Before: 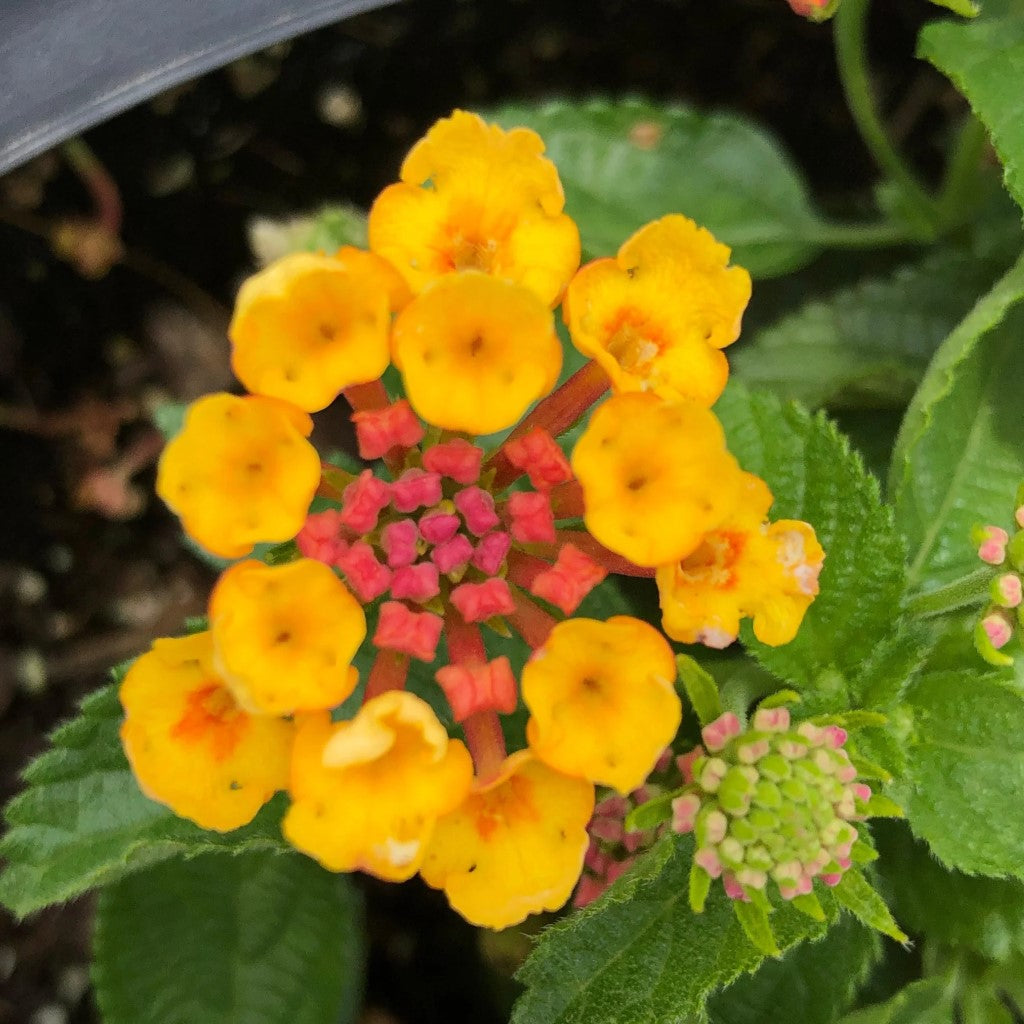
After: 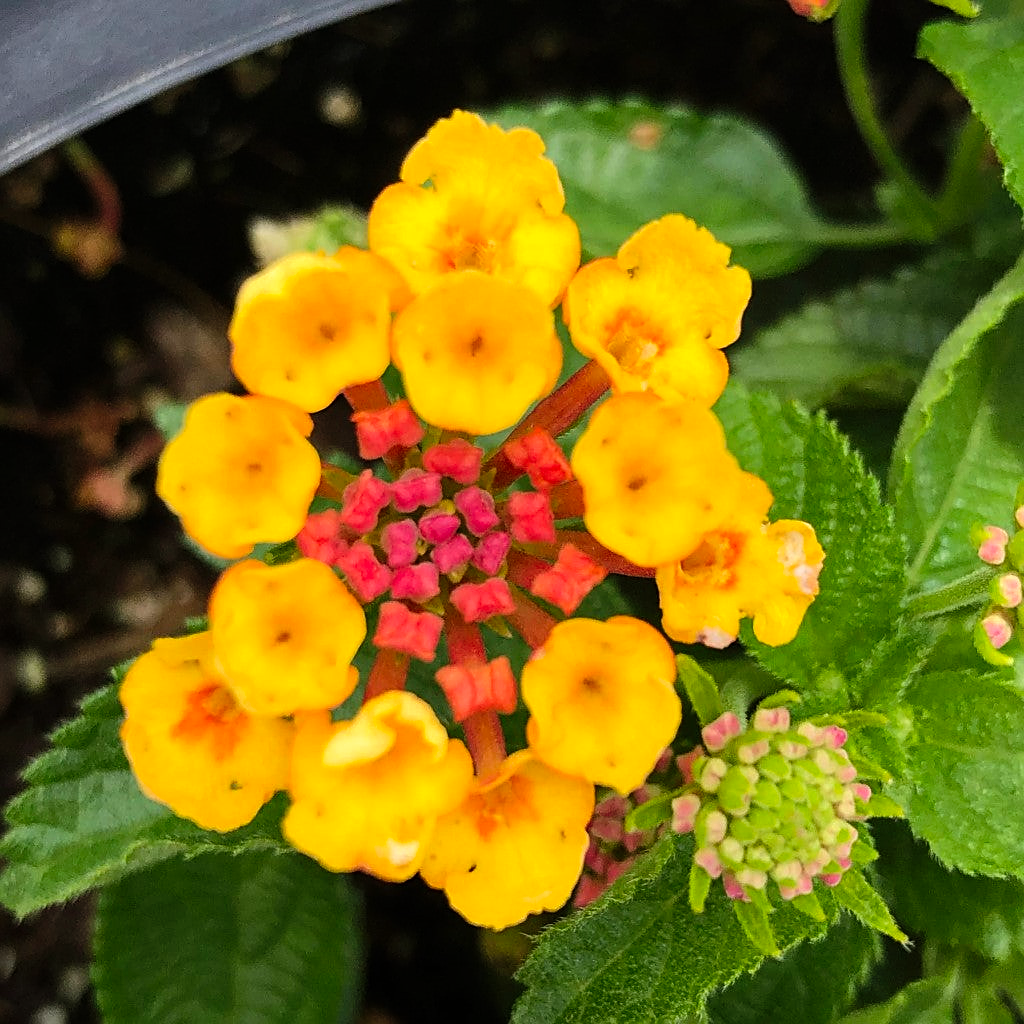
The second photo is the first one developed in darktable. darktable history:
sharpen: on, module defaults
tone curve: curves: ch0 [(0, 0) (0.003, 0.002) (0.011, 0.006) (0.025, 0.014) (0.044, 0.025) (0.069, 0.039) (0.1, 0.056) (0.136, 0.086) (0.177, 0.129) (0.224, 0.183) (0.277, 0.247) (0.335, 0.318) (0.399, 0.395) (0.468, 0.48) (0.543, 0.571) (0.623, 0.668) (0.709, 0.773) (0.801, 0.873) (0.898, 0.978) (1, 1)], preserve colors none
